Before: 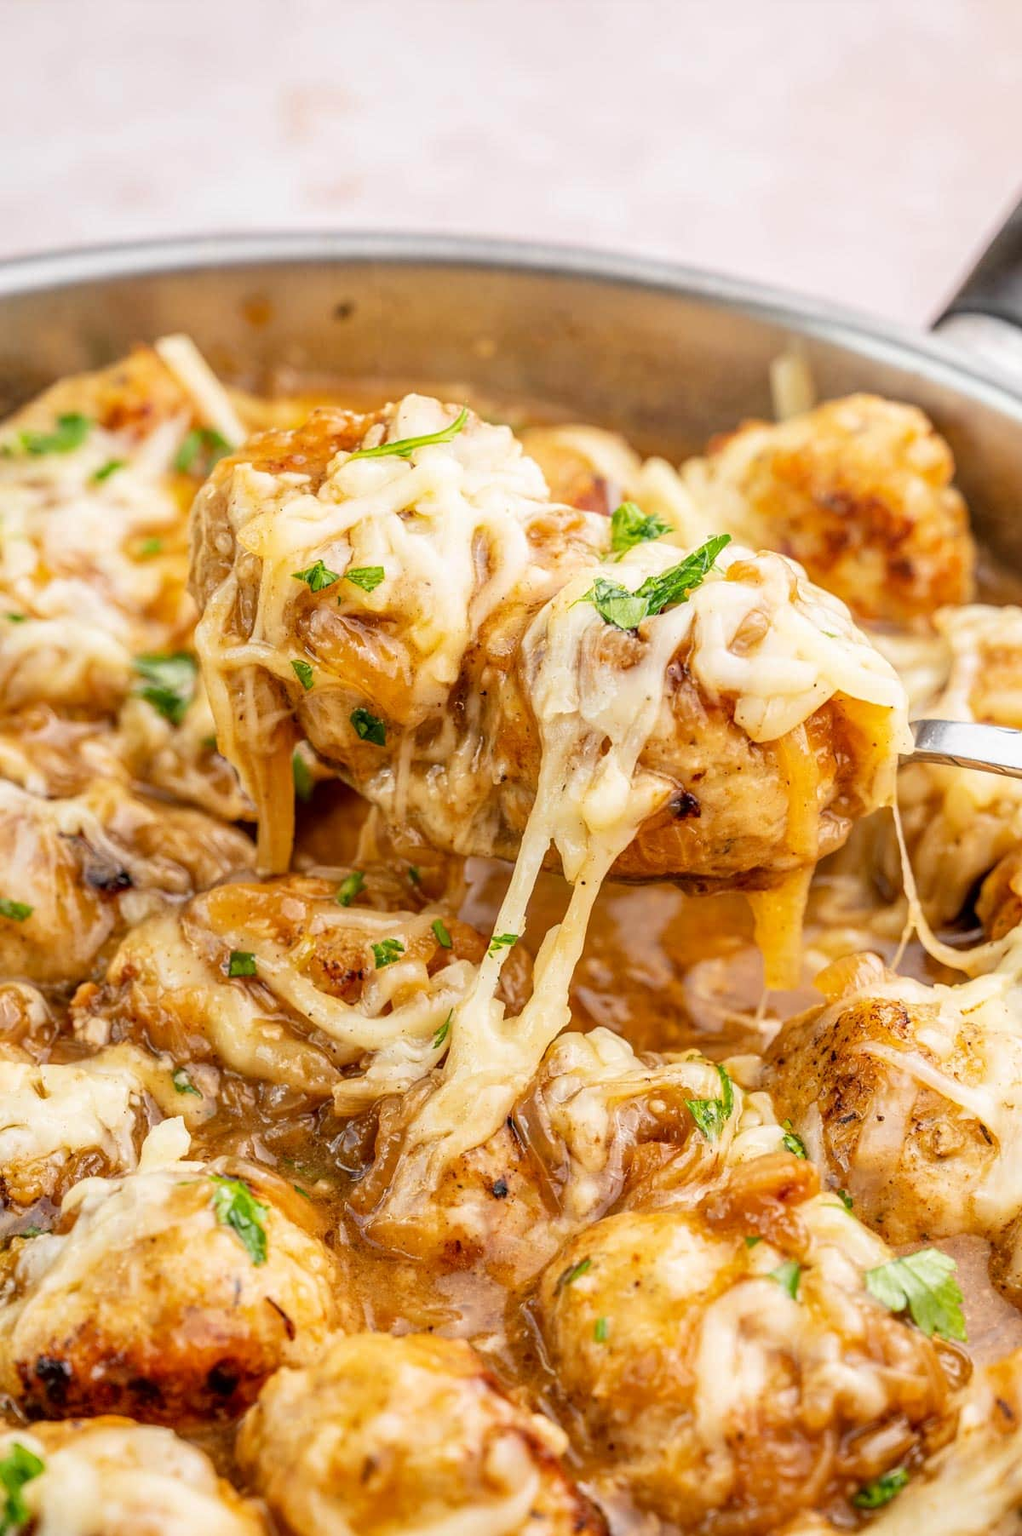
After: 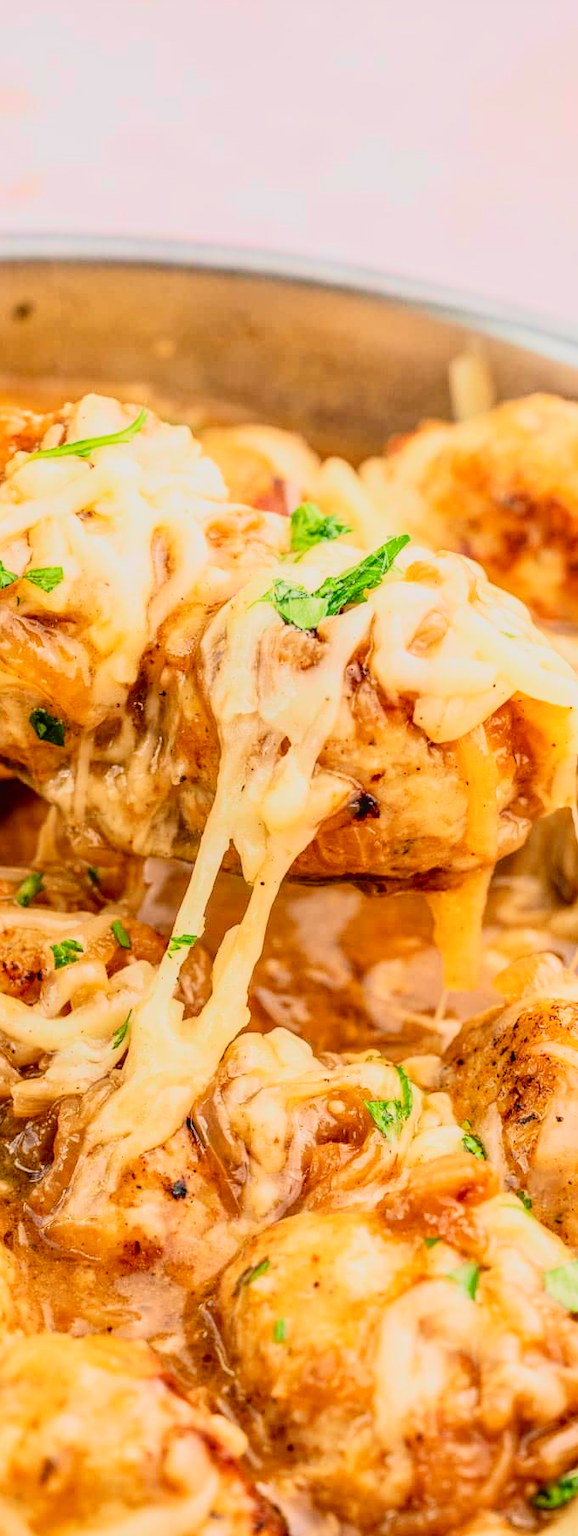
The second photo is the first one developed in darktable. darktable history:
local contrast: detail 110%
crop: left 31.458%, top 0%, right 11.876%
tone curve: curves: ch0 [(0, 0) (0.091, 0.075) (0.389, 0.441) (0.696, 0.808) (0.844, 0.908) (0.909, 0.942) (1, 0.973)]; ch1 [(0, 0) (0.437, 0.404) (0.48, 0.486) (0.5, 0.5) (0.529, 0.556) (0.58, 0.606) (0.616, 0.654) (1, 1)]; ch2 [(0, 0) (0.442, 0.415) (0.5, 0.5) (0.535, 0.567) (0.585, 0.632) (1, 1)], color space Lab, independent channels, preserve colors none
filmic rgb: black relative exposure -7.65 EV, white relative exposure 4.56 EV, hardness 3.61, color science v6 (2022)
